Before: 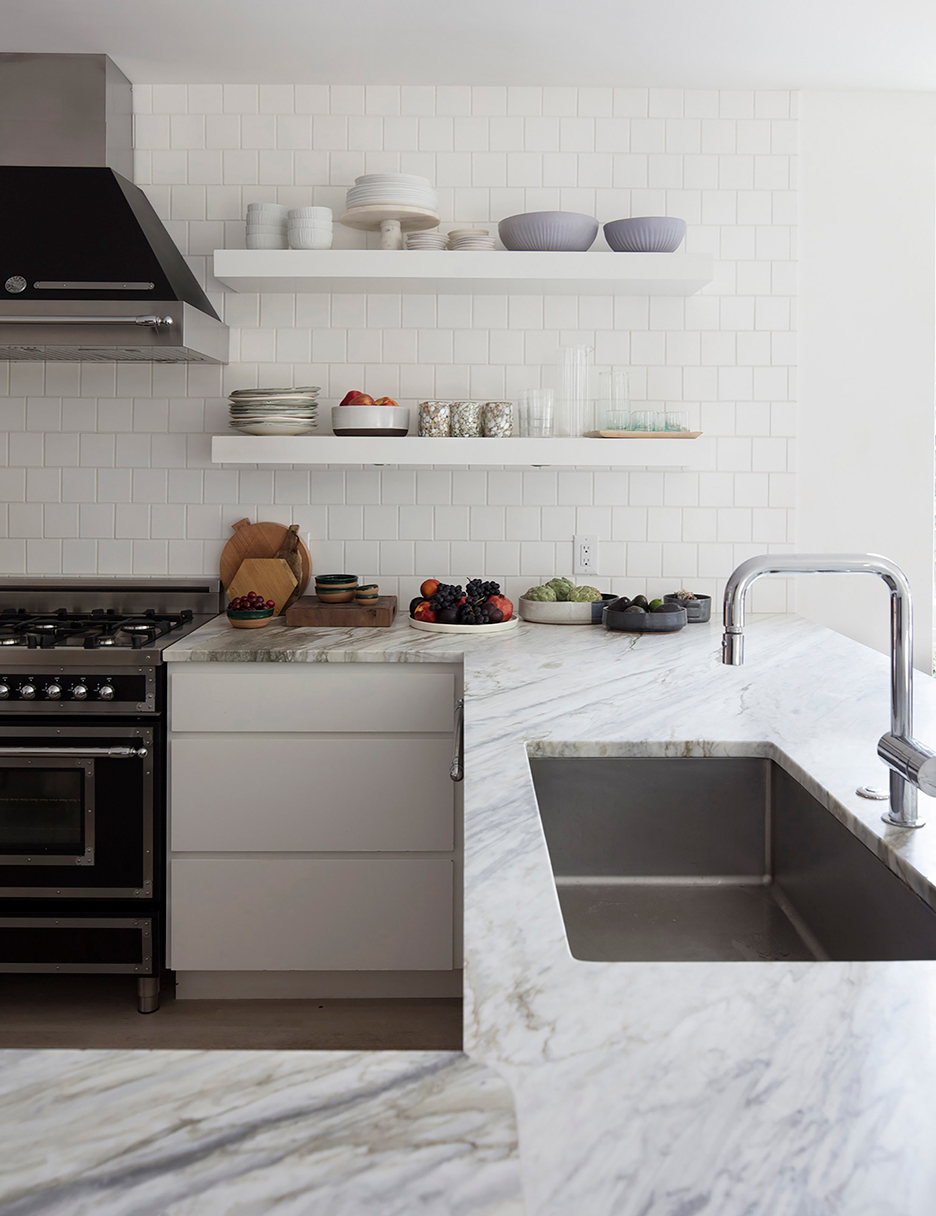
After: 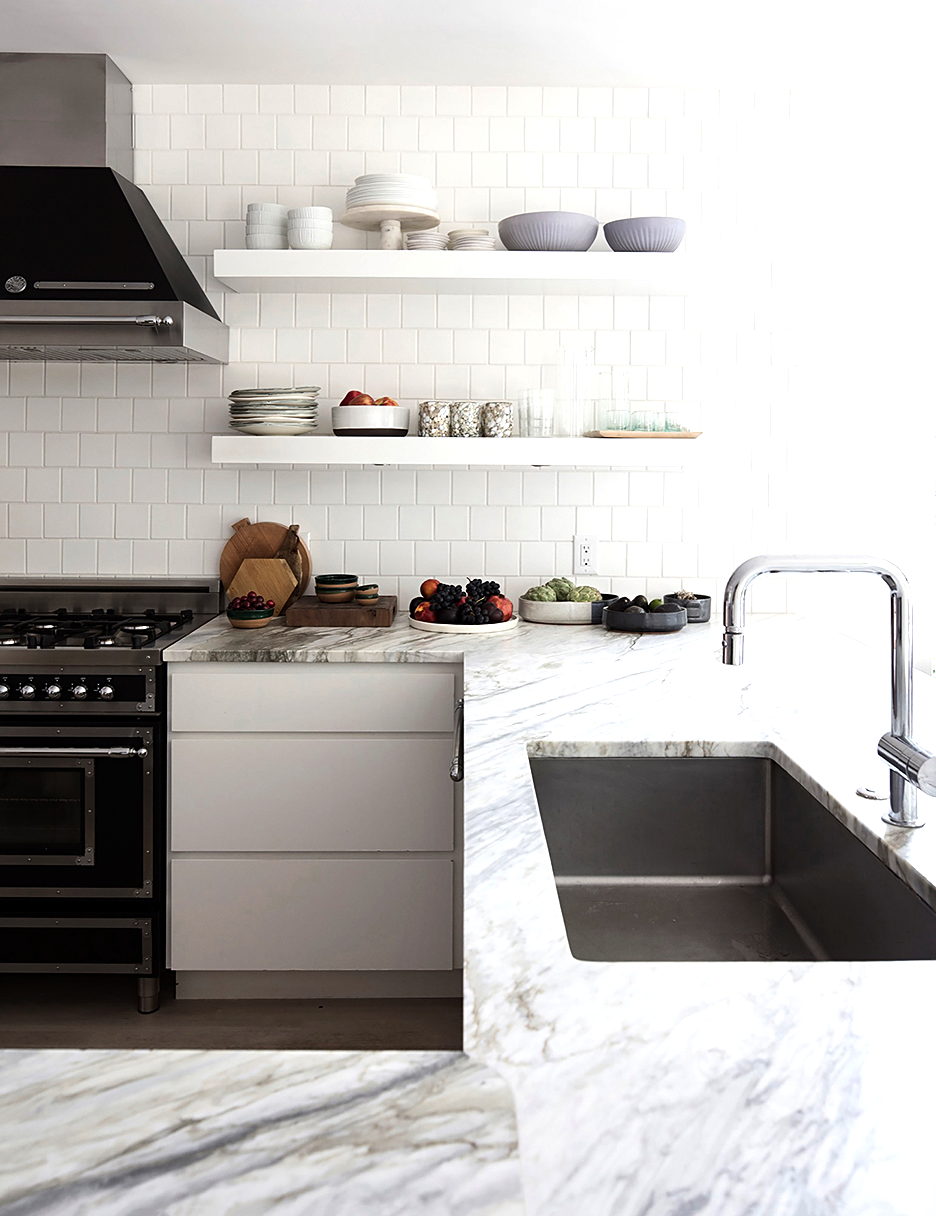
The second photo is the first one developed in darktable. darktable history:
sharpen: amount 0.2
tone equalizer: -8 EV -0.75 EV, -7 EV -0.7 EV, -6 EV -0.6 EV, -5 EV -0.4 EV, -3 EV 0.4 EV, -2 EV 0.6 EV, -1 EV 0.7 EV, +0 EV 0.75 EV, edges refinement/feathering 500, mask exposure compensation -1.57 EV, preserve details no
